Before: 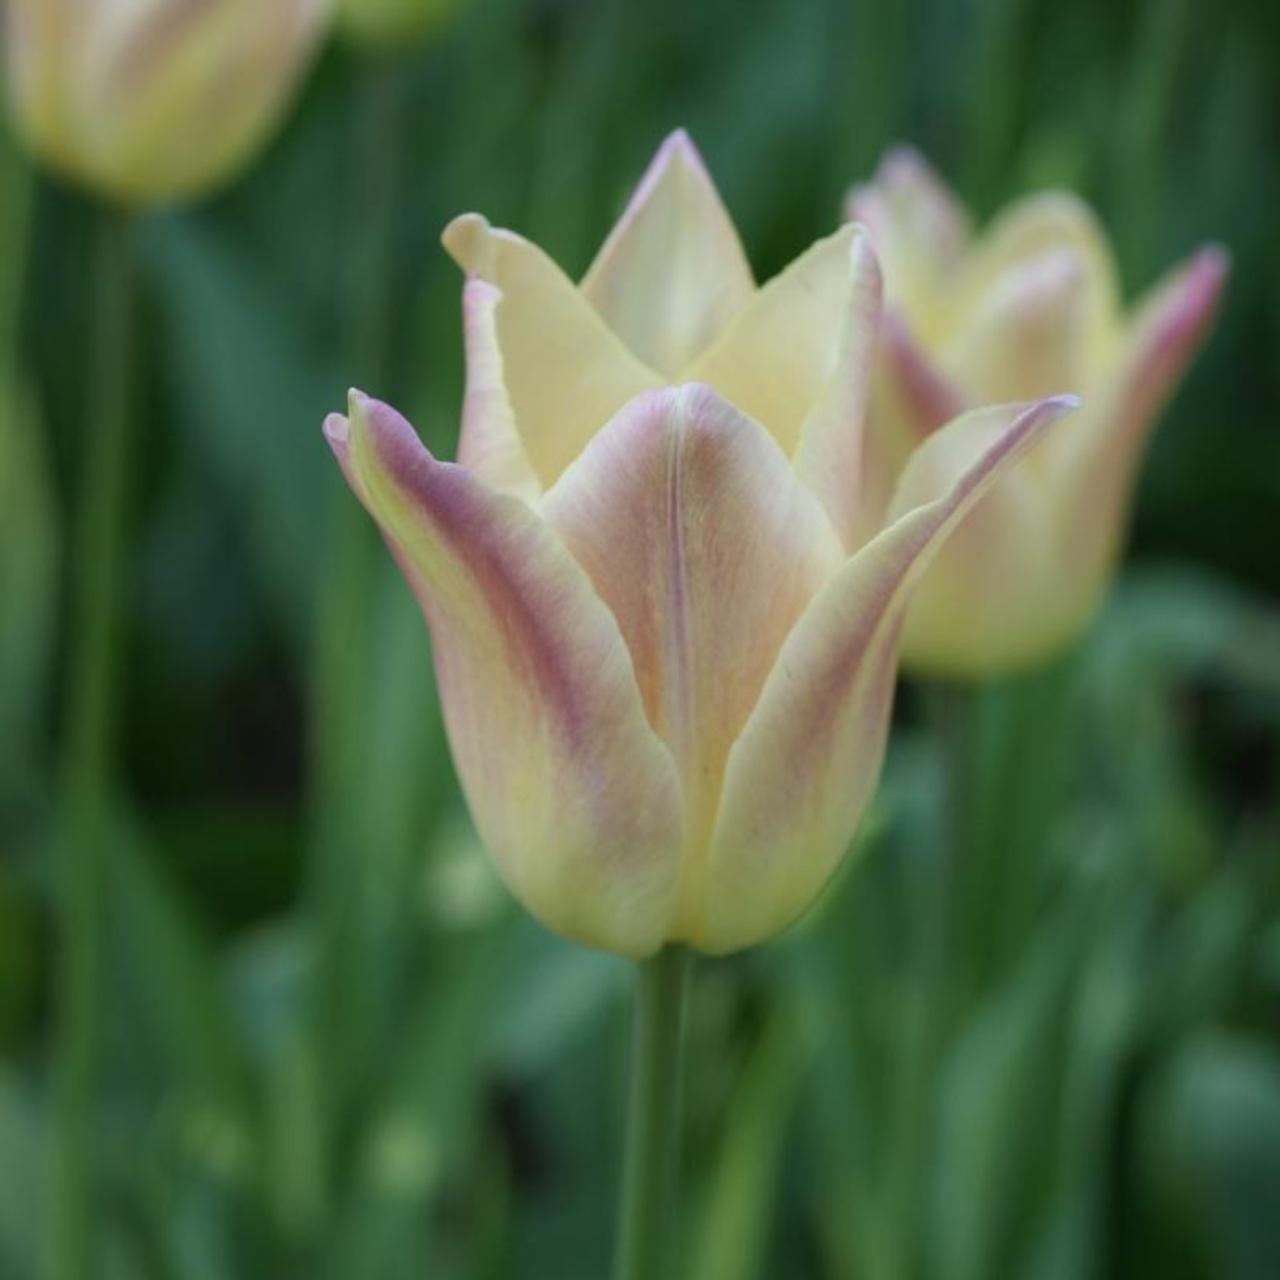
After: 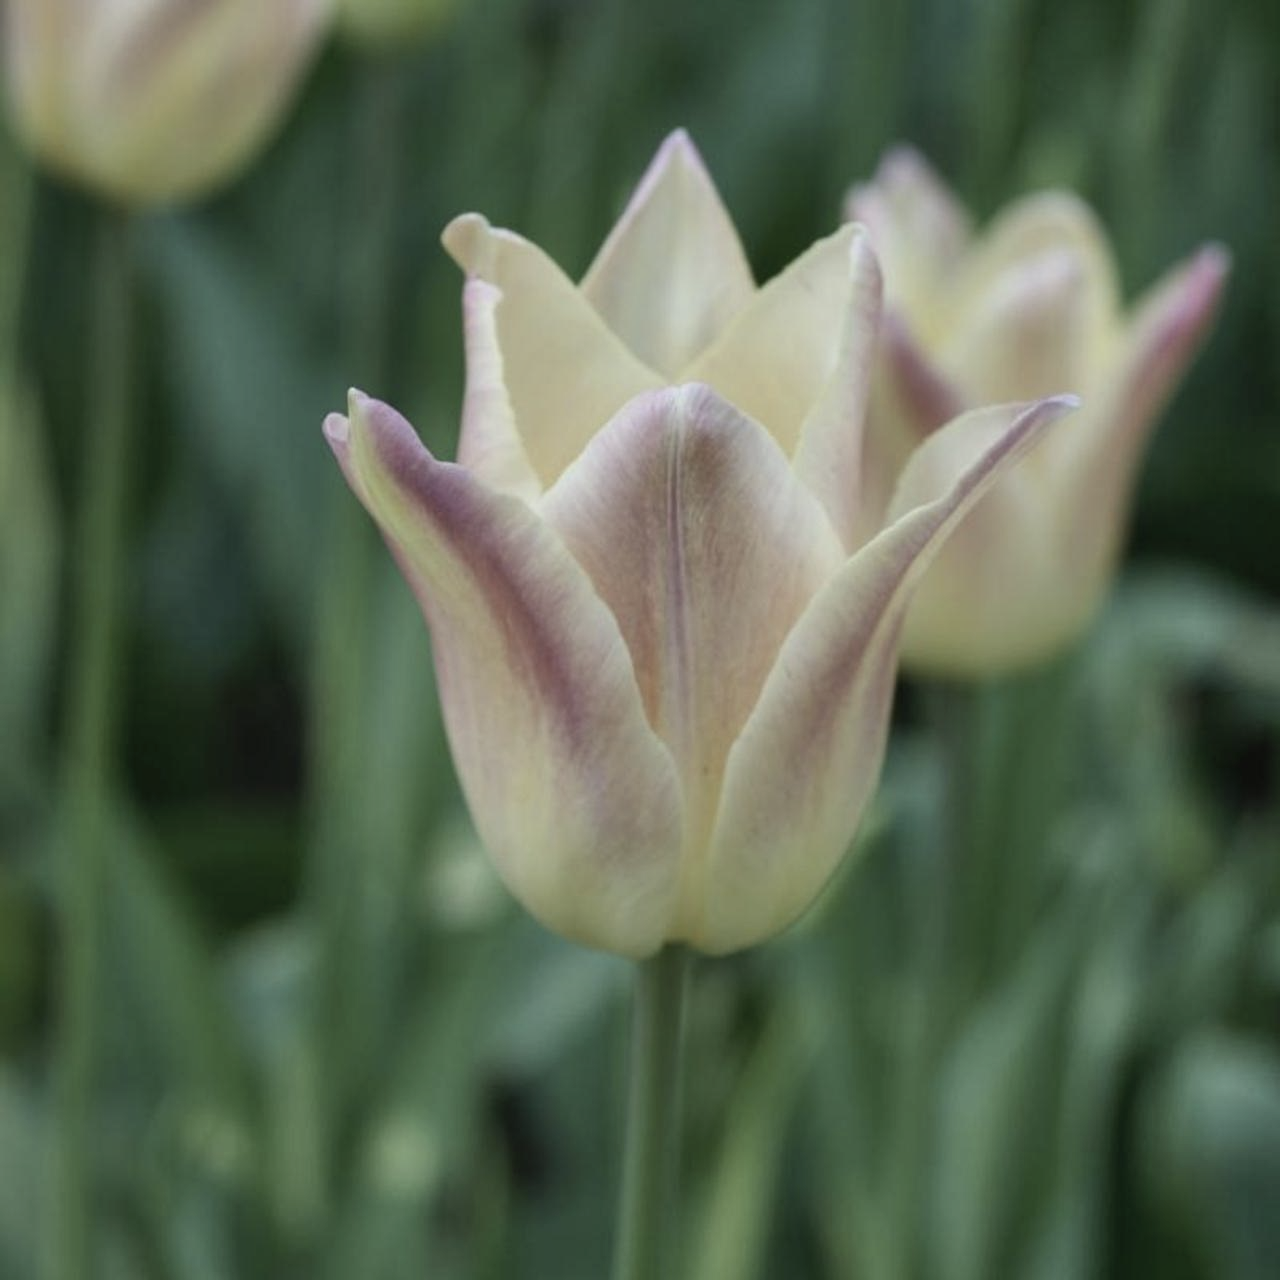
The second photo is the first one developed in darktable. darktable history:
contrast brightness saturation: contrast 0.096, saturation -0.369
shadows and highlights: low approximation 0.01, soften with gaussian
